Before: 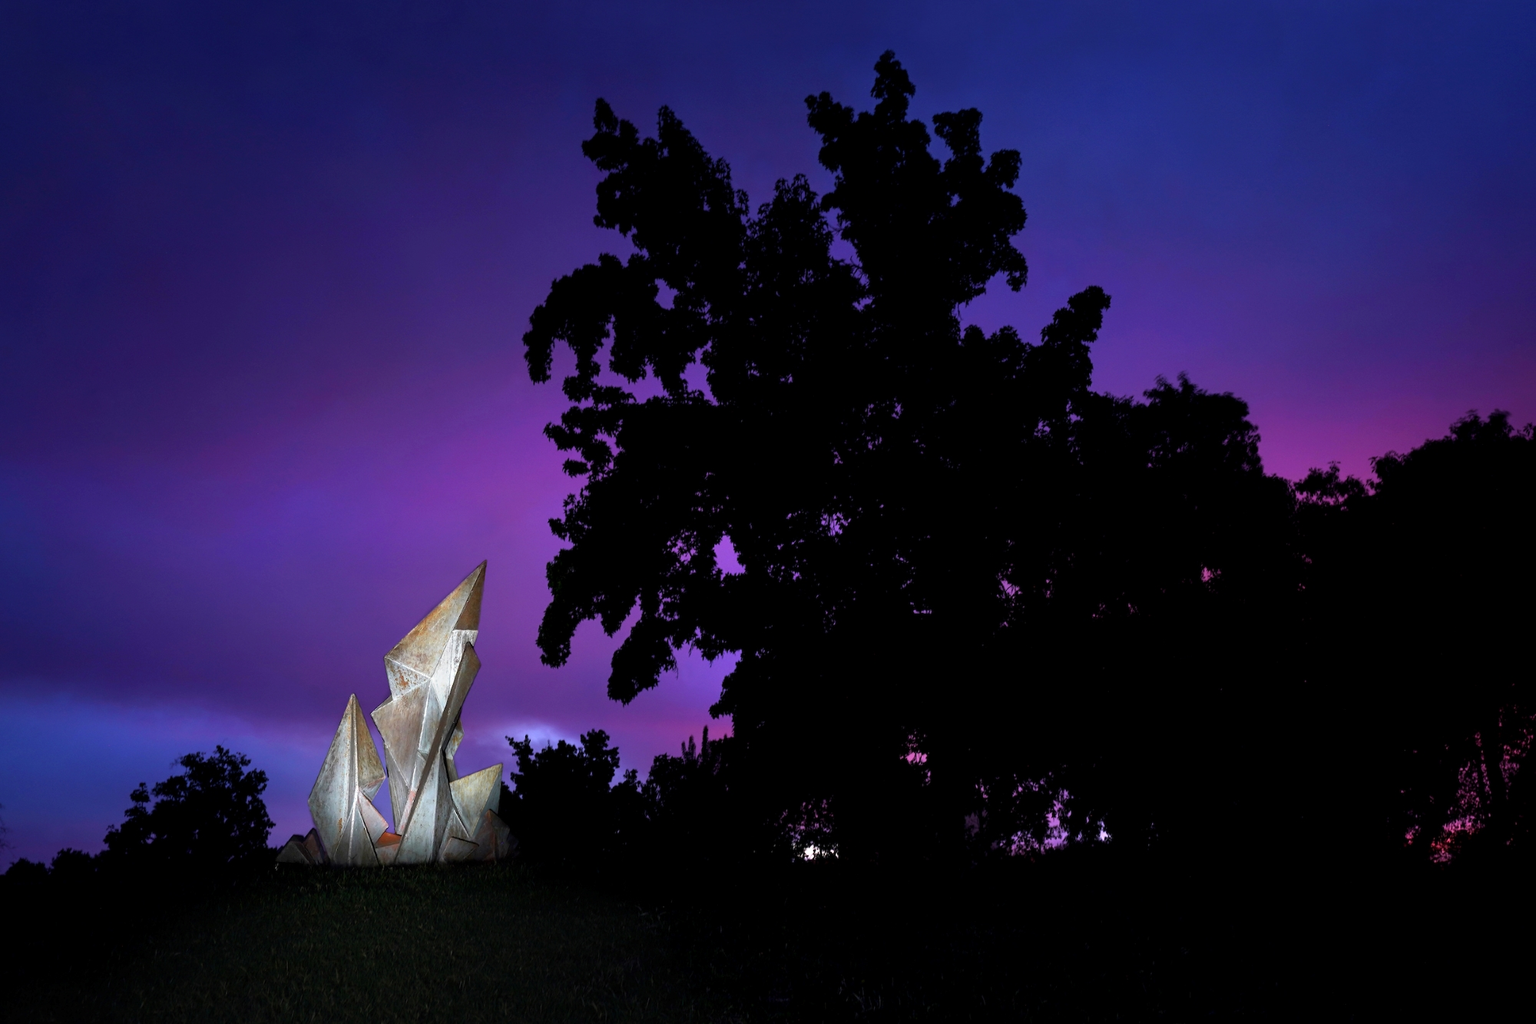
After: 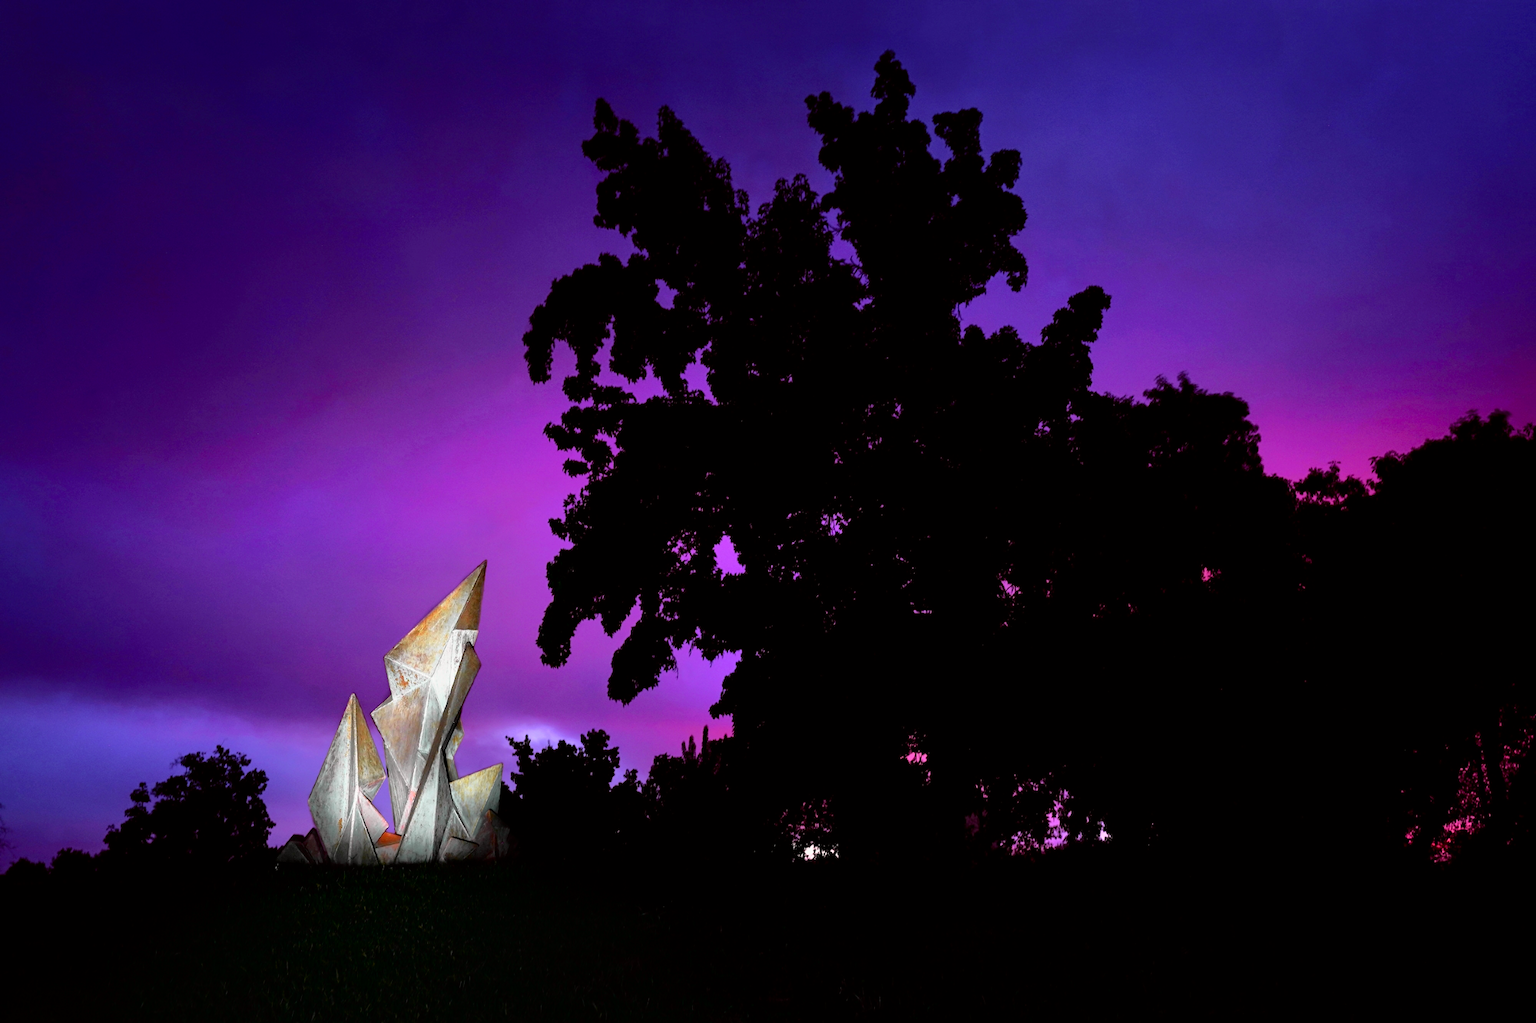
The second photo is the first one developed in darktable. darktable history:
tone equalizer: on, module defaults
tone curve: curves: ch0 [(0, 0) (0.062, 0.023) (0.168, 0.142) (0.359, 0.44) (0.469, 0.544) (0.634, 0.722) (0.839, 0.909) (0.998, 0.978)]; ch1 [(0, 0) (0.437, 0.453) (0.472, 0.47) (0.502, 0.504) (0.527, 0.546) (0.568, 0.619) (0.608, 0.665) (0.669, 0.748) (0.859, 0.899) (1, 1)]; ch2 [(0, 0) (0.33, 0.301) (0.421, 0.443) (0.473, 0.501) (0.504, 0.504) (0.535, 0.564) (0.575, 0.625) (0.608, 0.676) (1, 1)], color space Lab, independent channels, preserve colors none
